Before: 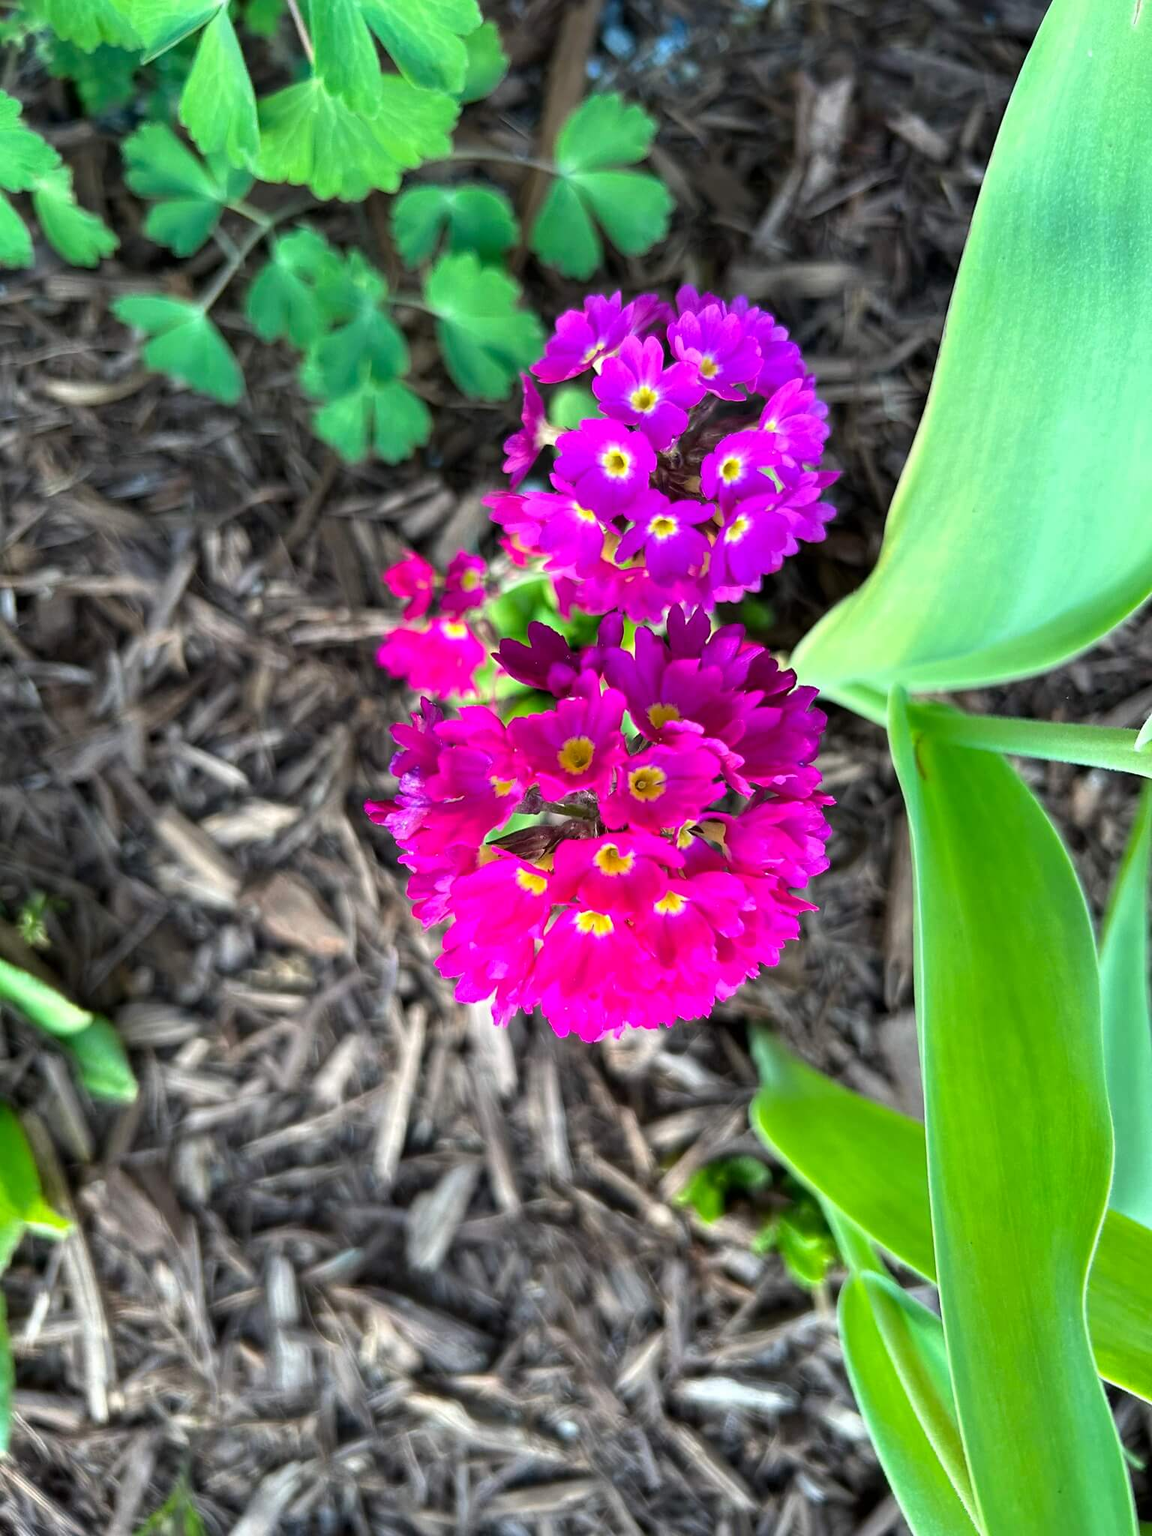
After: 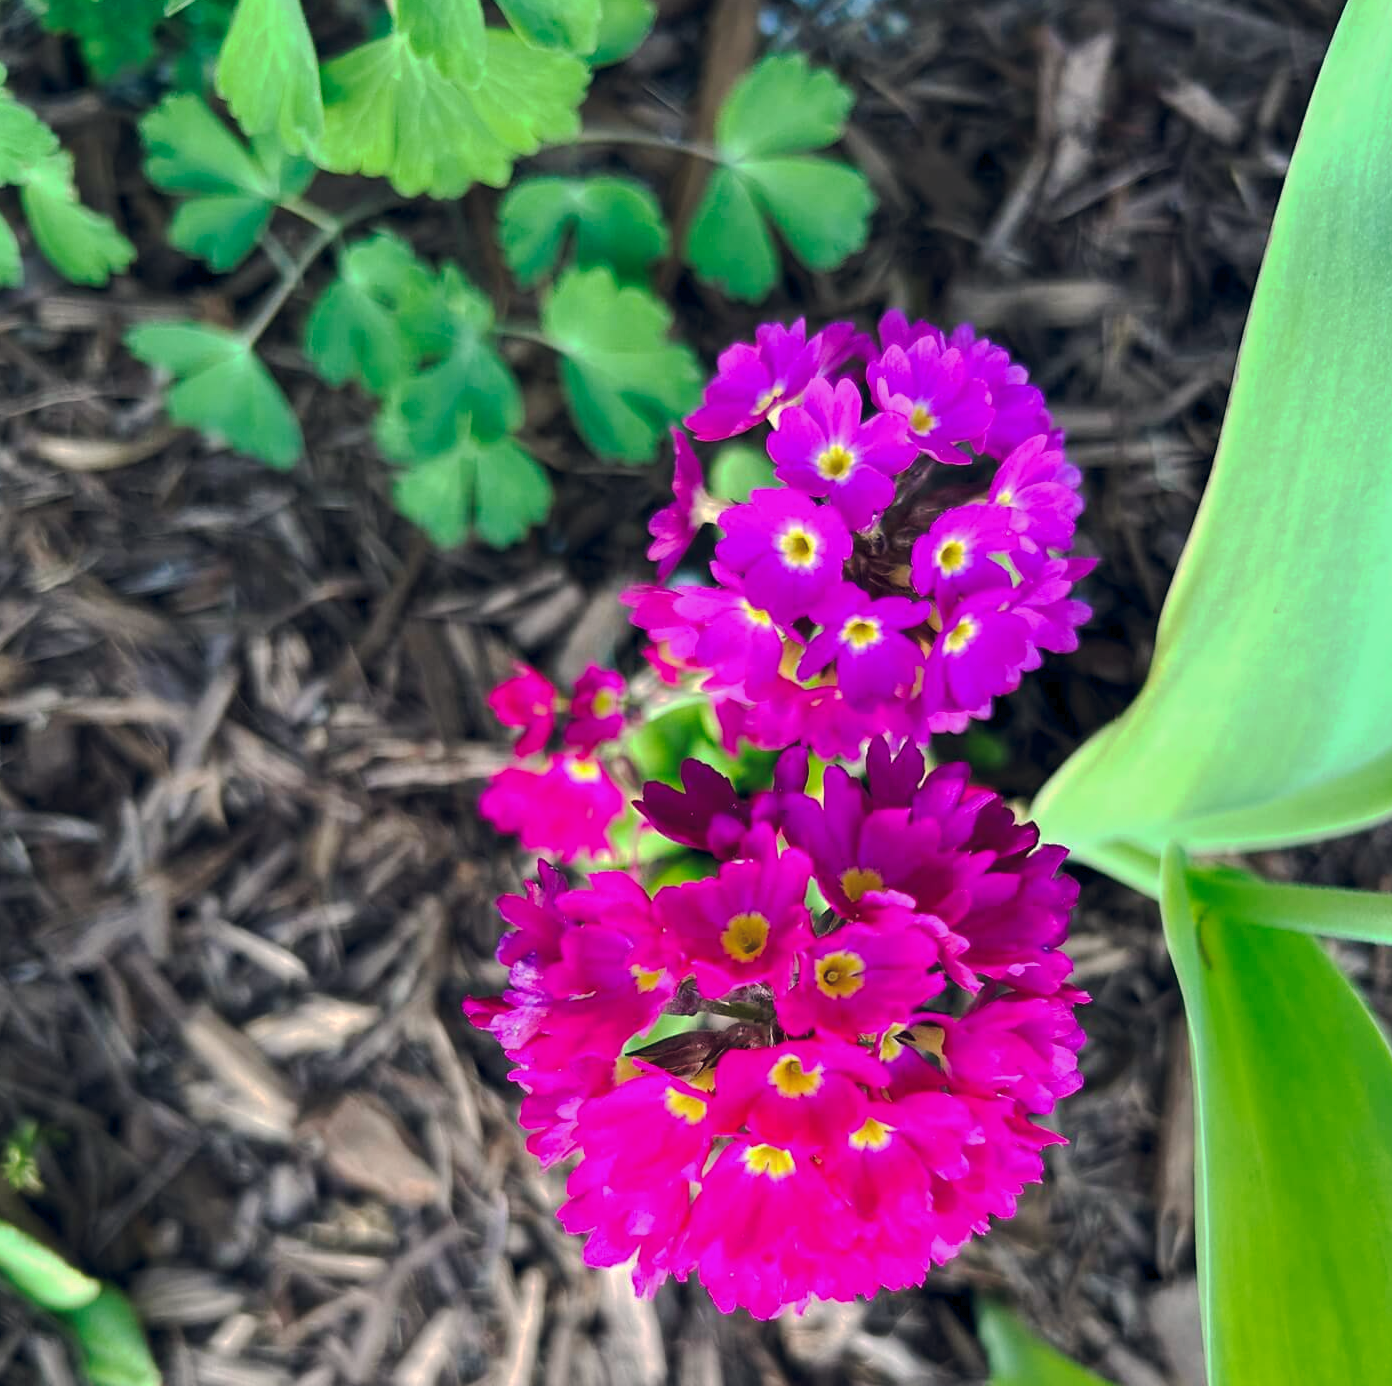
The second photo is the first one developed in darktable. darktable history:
crop: left 1.509%, top 3.452%, right 7.696%, bottom 28.452%
tone curve: curves: ch0 [(0, 0) (0.003, 0.01) (0.011, 0.014) (0.025, 0.029) (0.044, 0.051) (0.069, 0.072) (0.1, 0.097) (0.136, 0.123) (0.177, 0.16) (0.224, 0.2) (0.277, 0.248) (0.335, 0.305) (0.399, 0.37) (0.468, 0.454) (0.543, 0.534) (0.623, 0.609) (0.709, 0.681) (0.801, 0.752) (0.898, 0.841) (1, 1)], preserve colors none
color balance rgb: shadows lift › hue 87.51°, highlights gain › chroma 1.62%, highlights gain › hue 55.1°, global offset › chroma 0.1%, global offset › hue 253.66°, linear chroma grading › global chroma 0.5%
